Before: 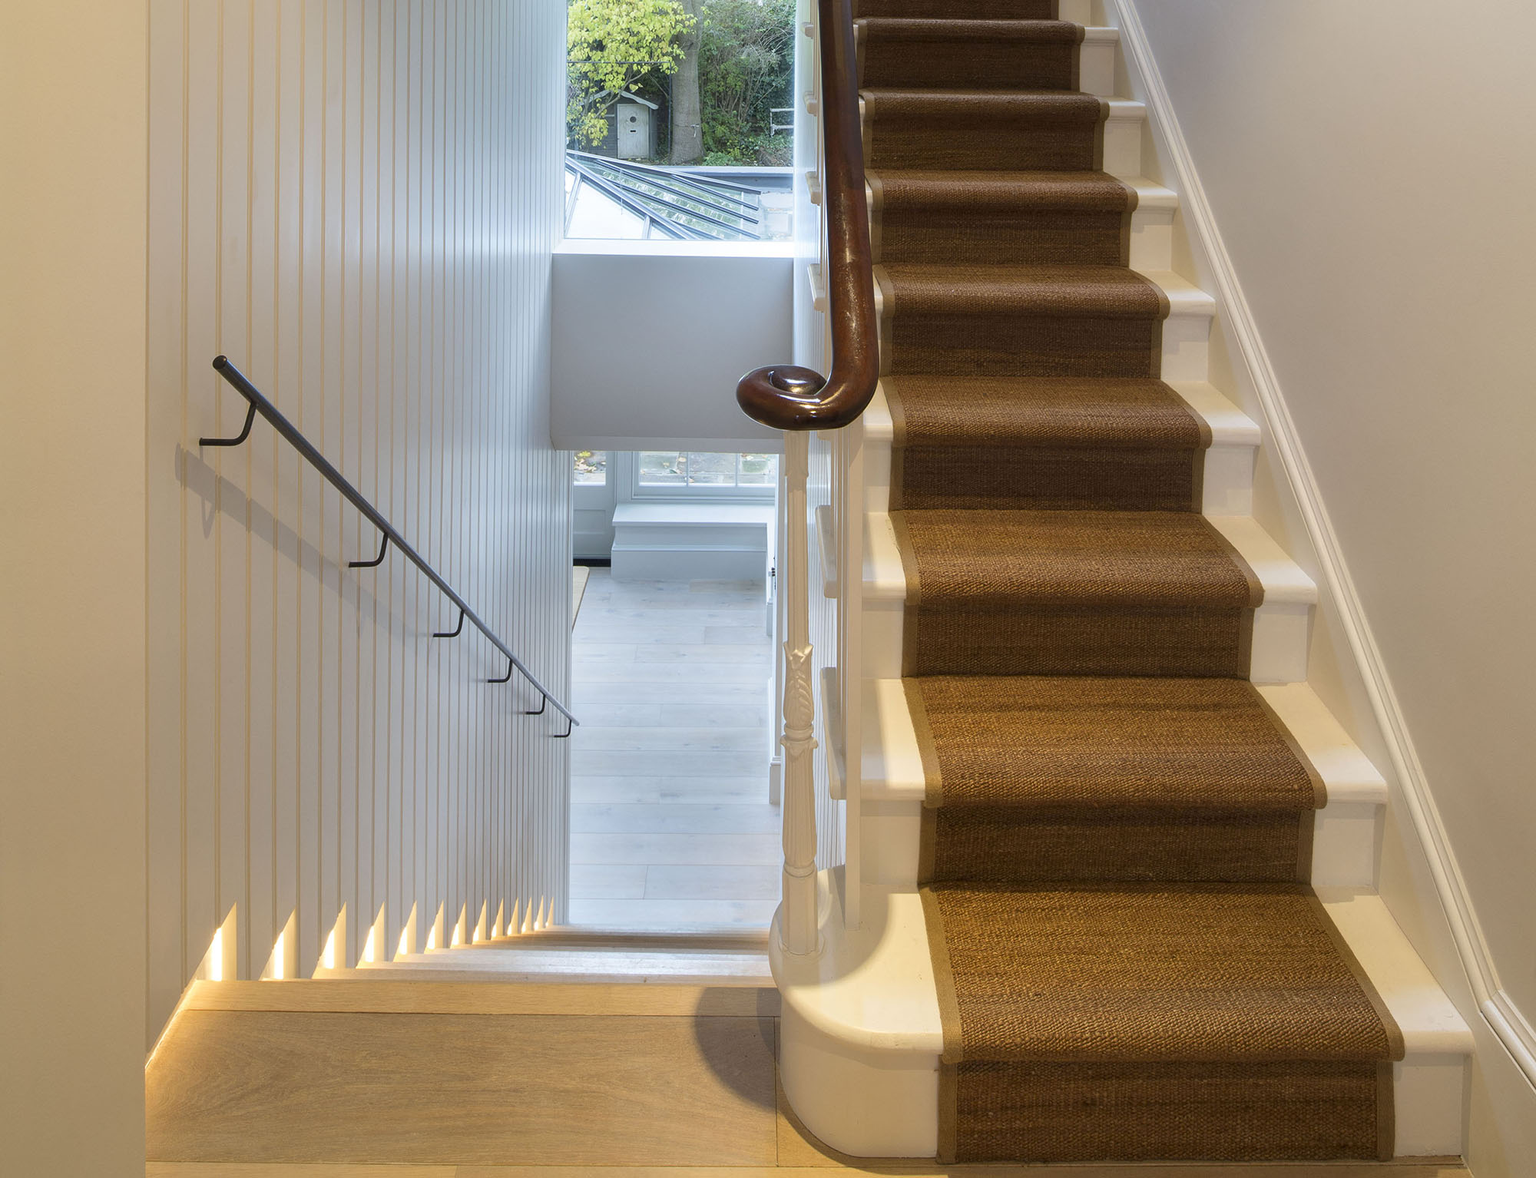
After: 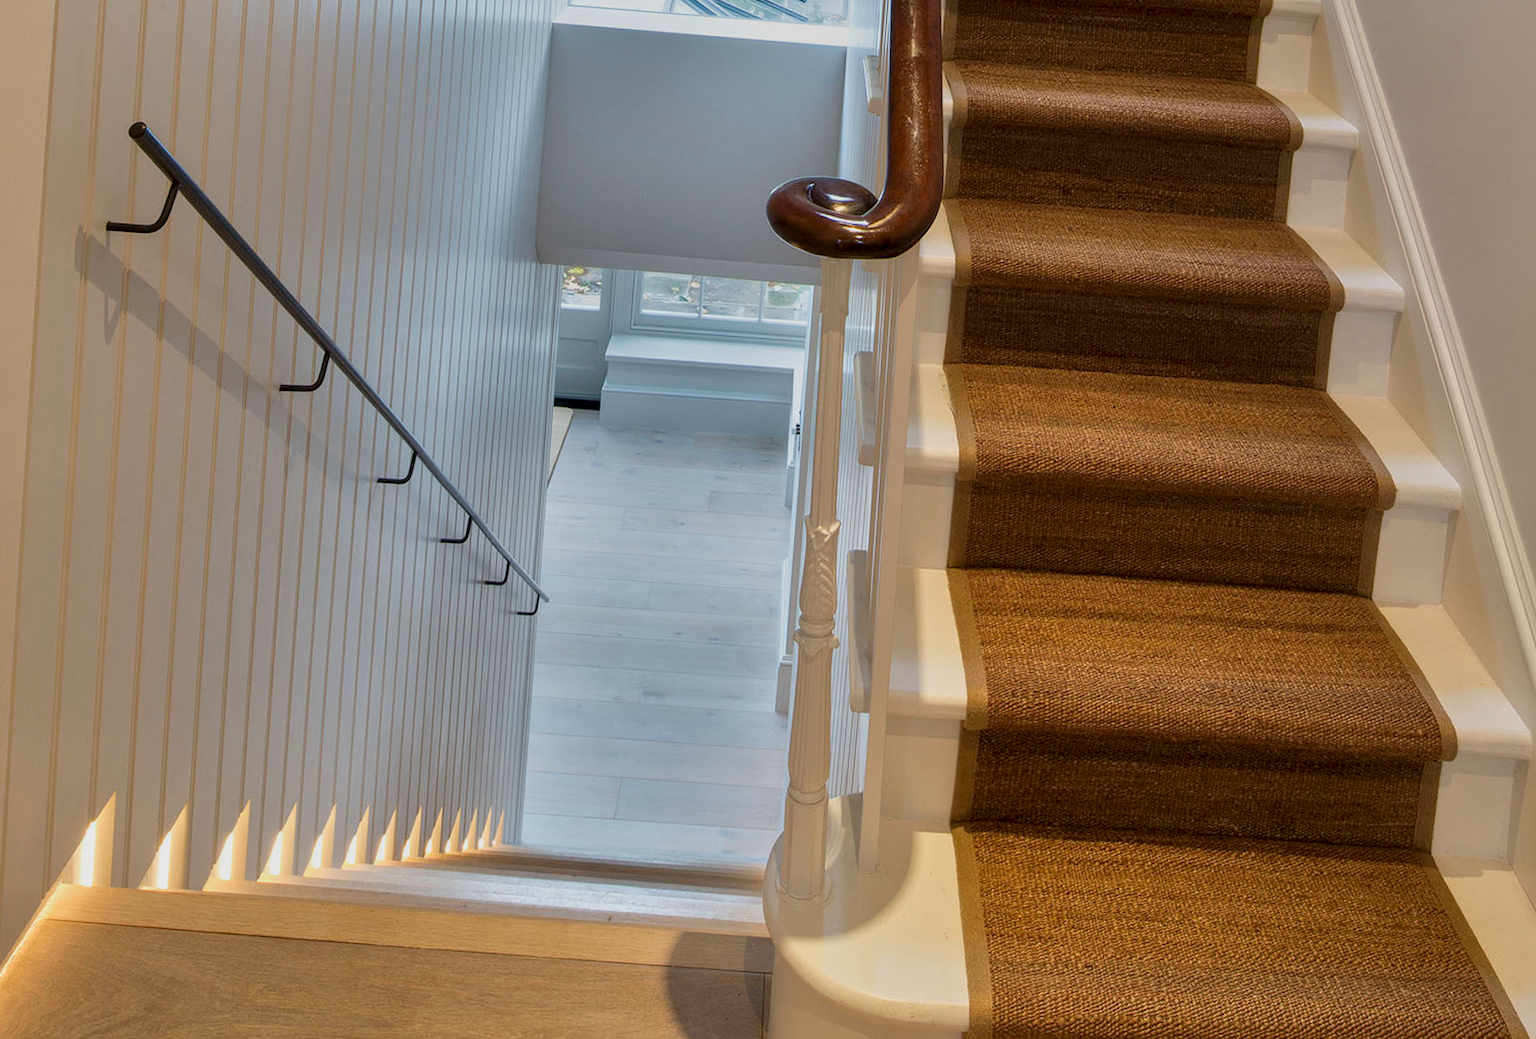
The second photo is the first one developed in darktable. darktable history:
crop and rotate: angle -3.61°, left 9.895%, top 21.177%, right 12.057%, bottom 12.092%
tone equalizer: -8 EV -0.001 EV, -7 EV 0.003 EV, -6 EV -0.039 EV, -5 EV 0.01 EV, -4 EV -0.022 EV, -3 EV 0.035 EV, -2 EV -0.082 EV, -1 EV -0.282 EV, +0 EV -0.608 EV
shadows and highlights: shadows 30.83, highlights 0.415, soften with gaussian
local contrast: shadows 94%, midtone range 0.498
